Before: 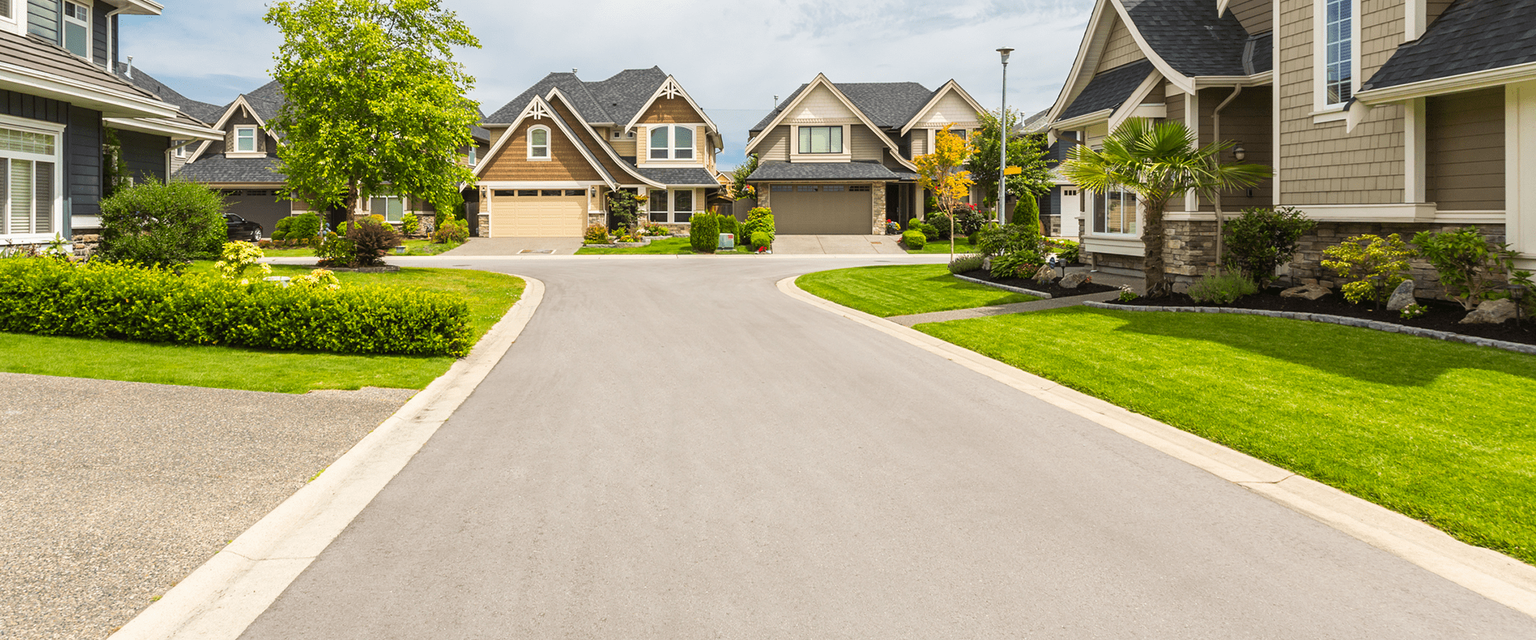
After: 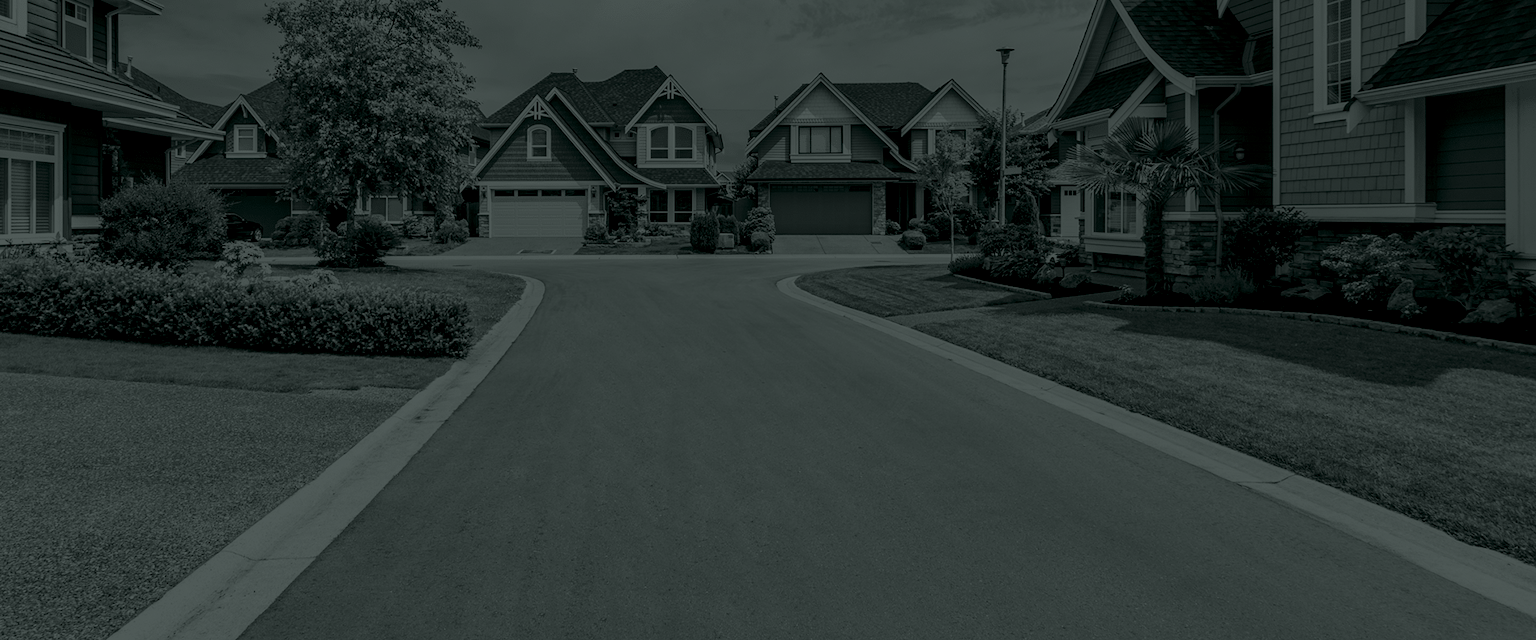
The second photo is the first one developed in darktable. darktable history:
colorize: hue 90°, saturation 19%, lightness 1.59%, version 1
shadows and highlights: soften with gaussian
local contrast: detail 110%
